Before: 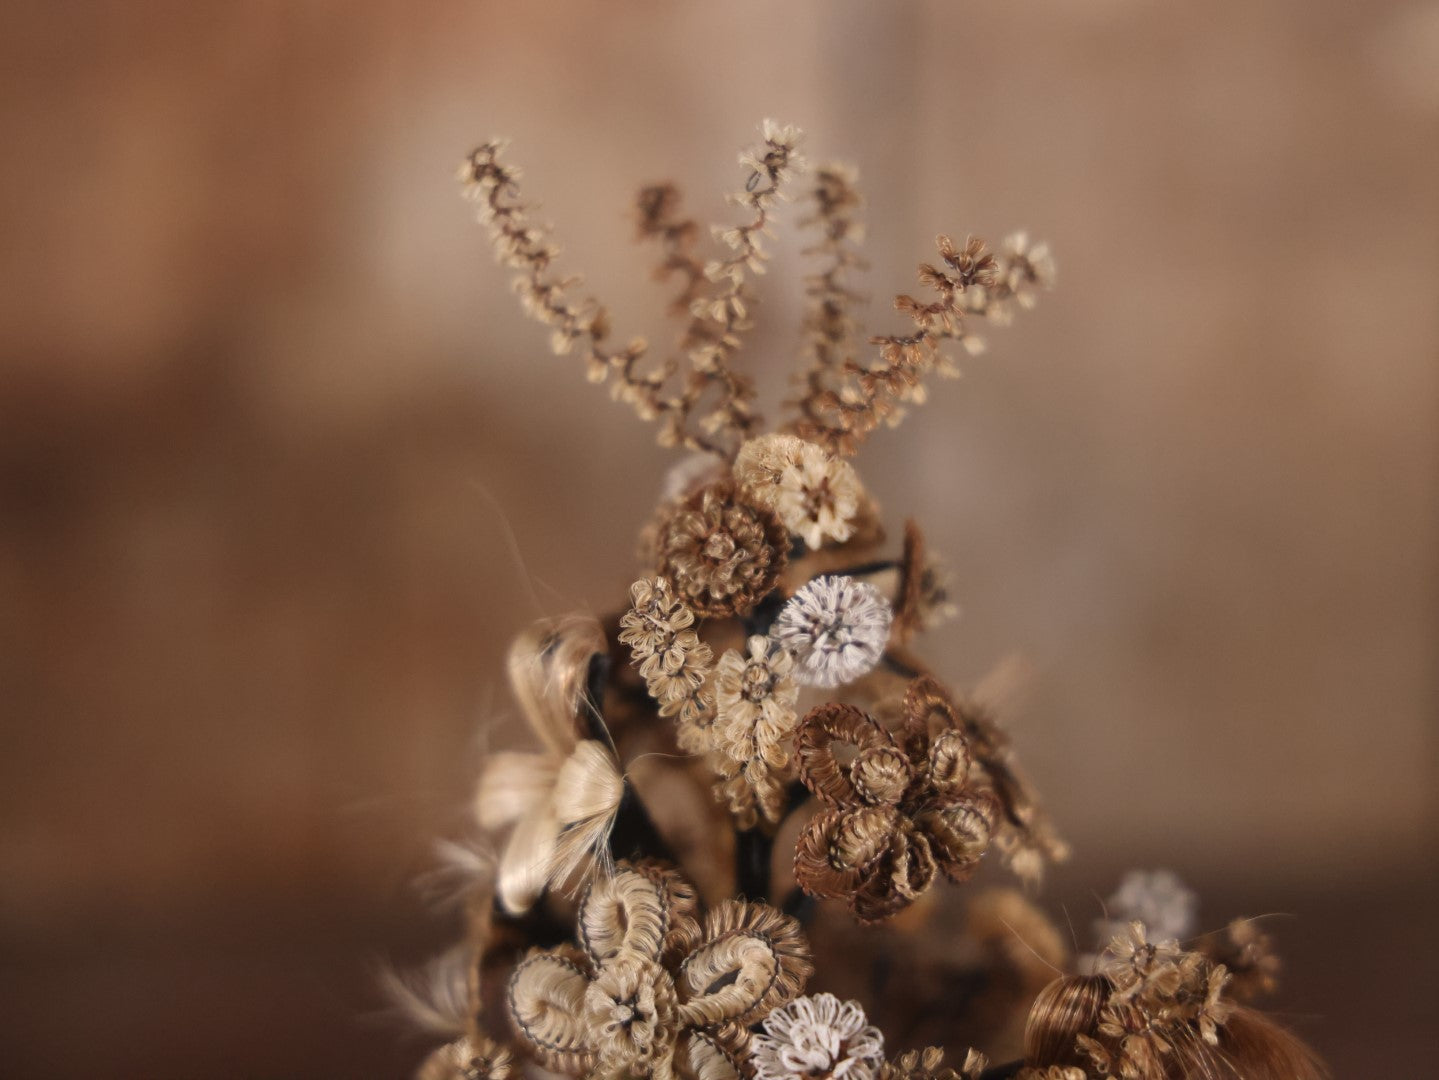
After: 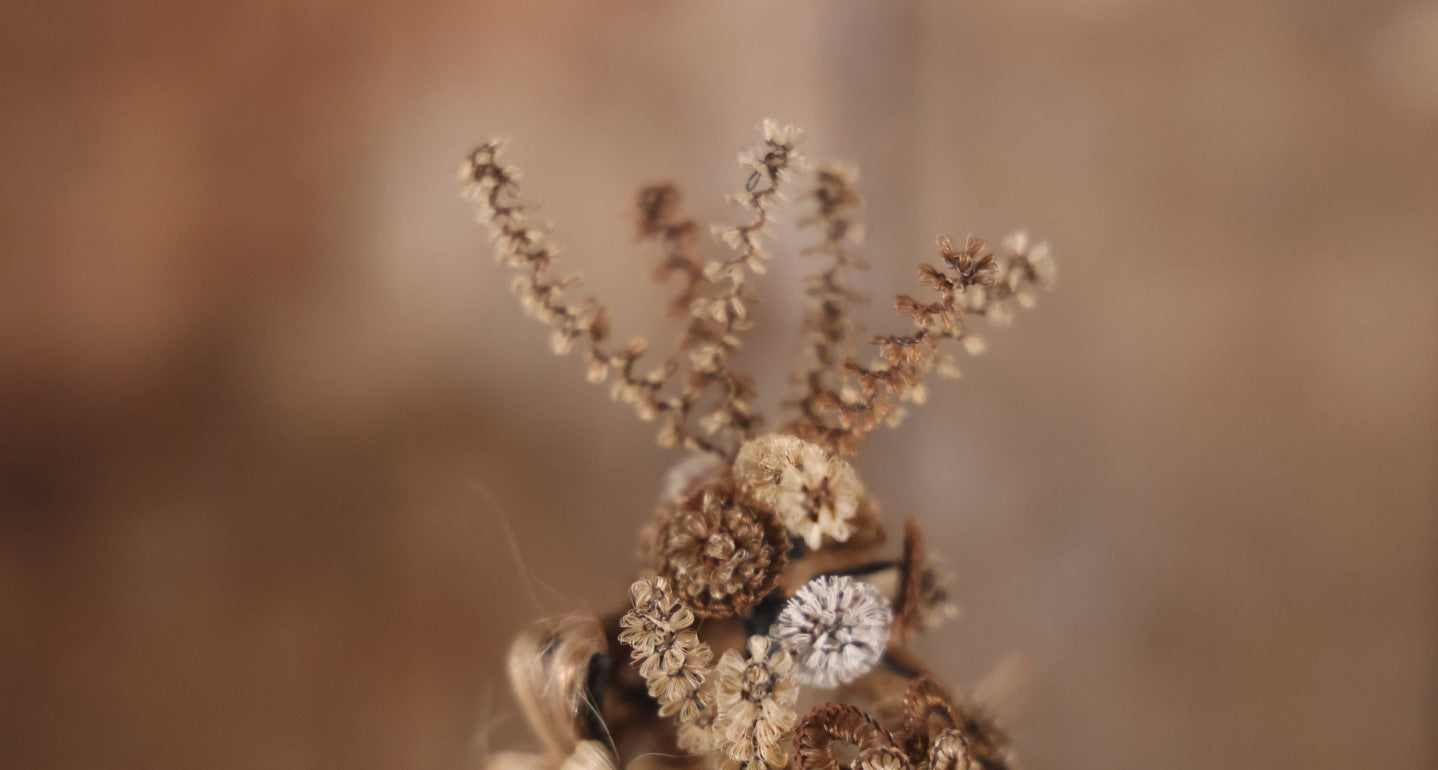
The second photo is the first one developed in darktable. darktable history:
crop: right 0%, bottom 28.674%
